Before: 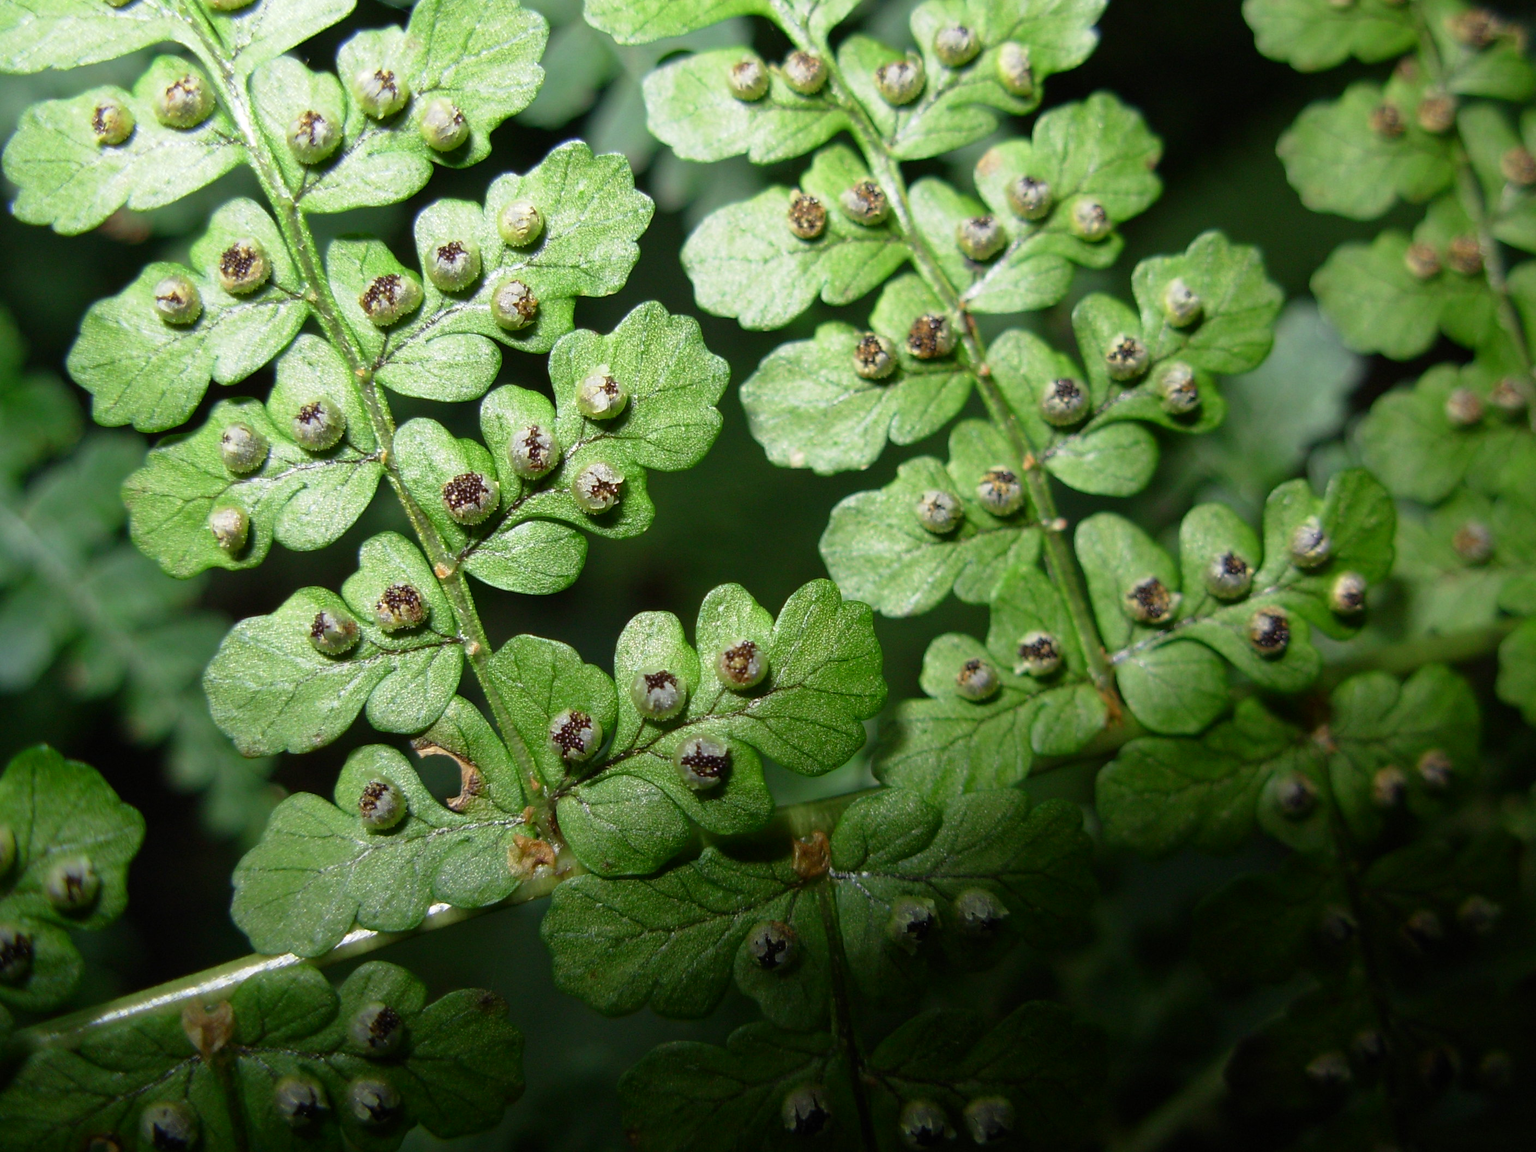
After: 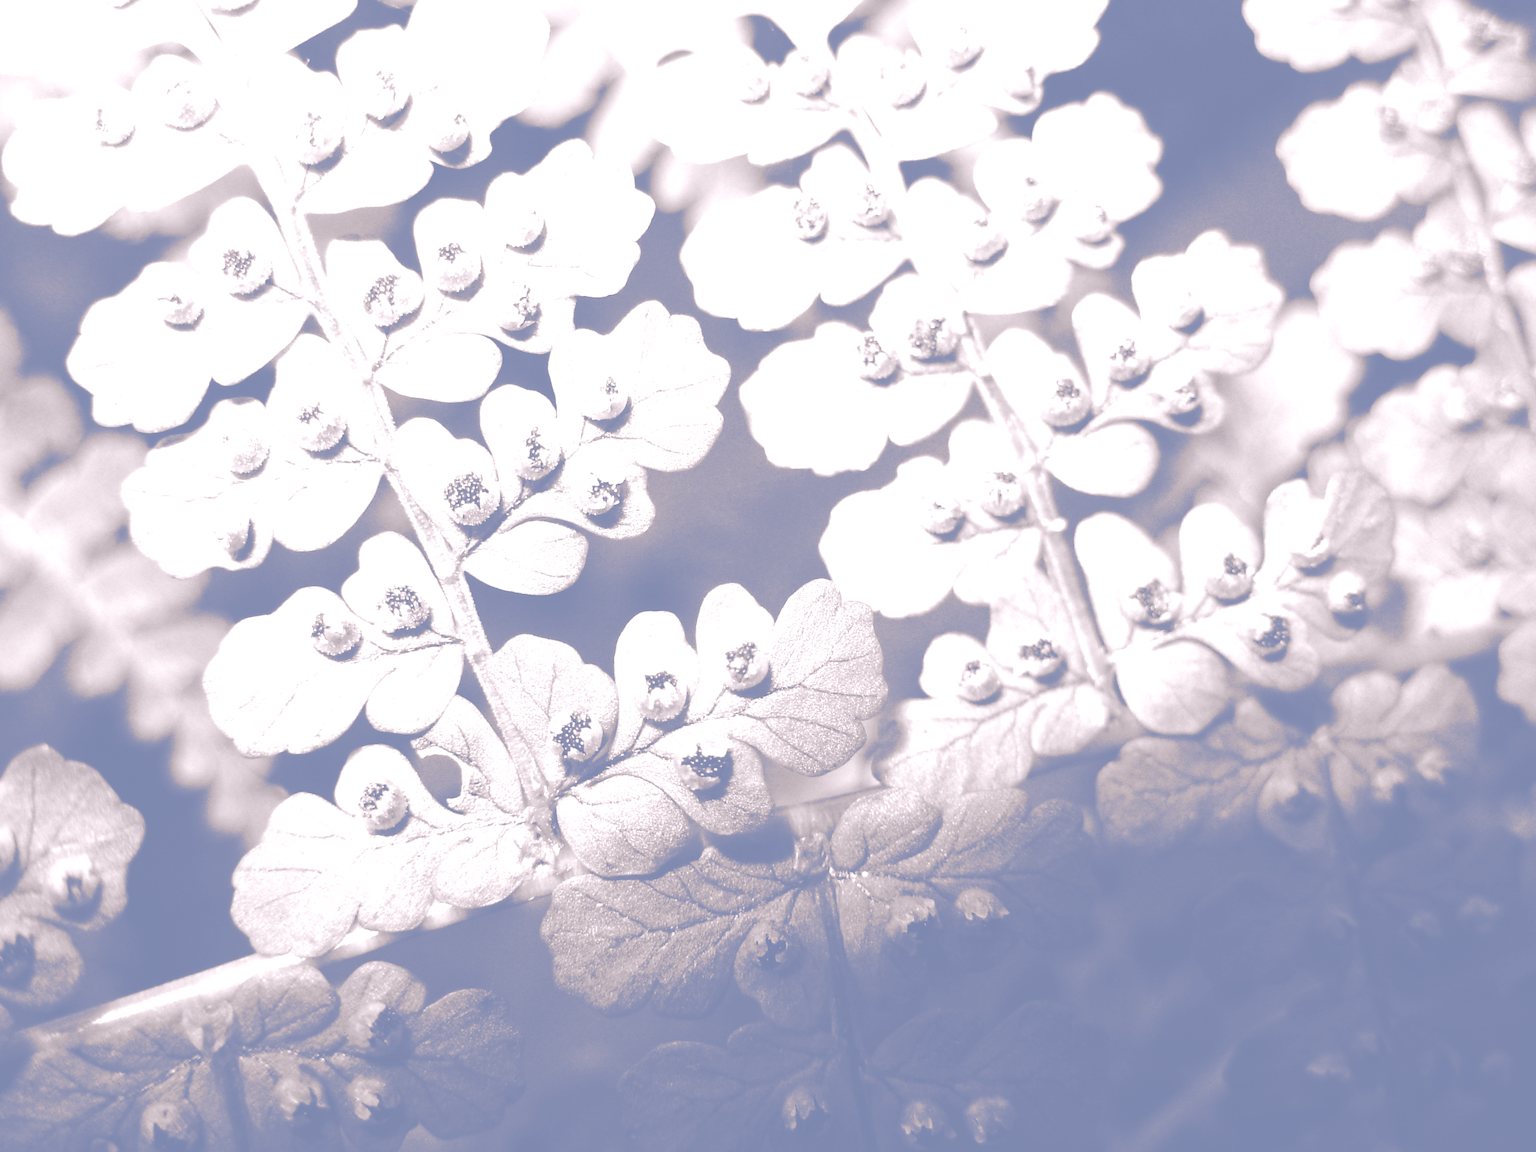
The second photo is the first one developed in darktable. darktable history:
tone curve: curves: ch0 [(0, 0.129) (0.187, 0.207) (0.729, 0.789) (1, 1)], color space Lab, linked channels, preserve colors none
split-toning: shadows › hue 226.8°, shadows › saturation 1, highlights › saturation 0, balance -61.41
colorize: hue 25.2°, saturation 83%, source mix 82%, lightness 79%, version 1 | blend: blend mode multiply, opacity 100%; mask: uniform (no mask)
